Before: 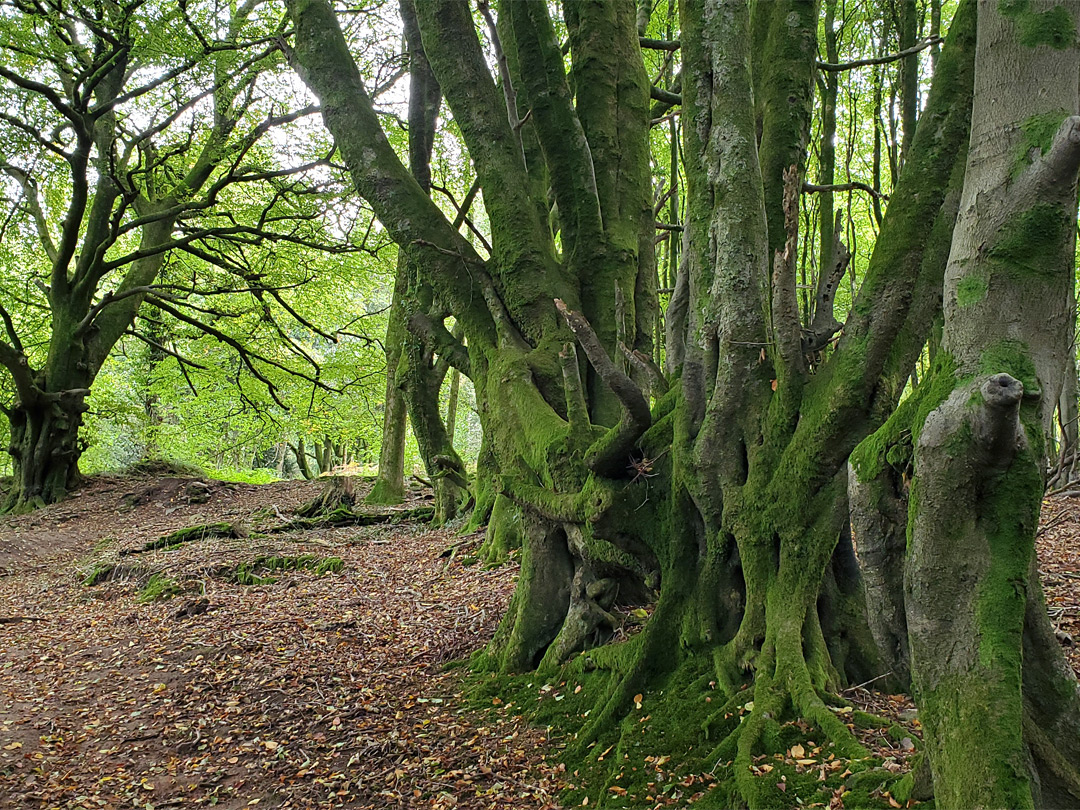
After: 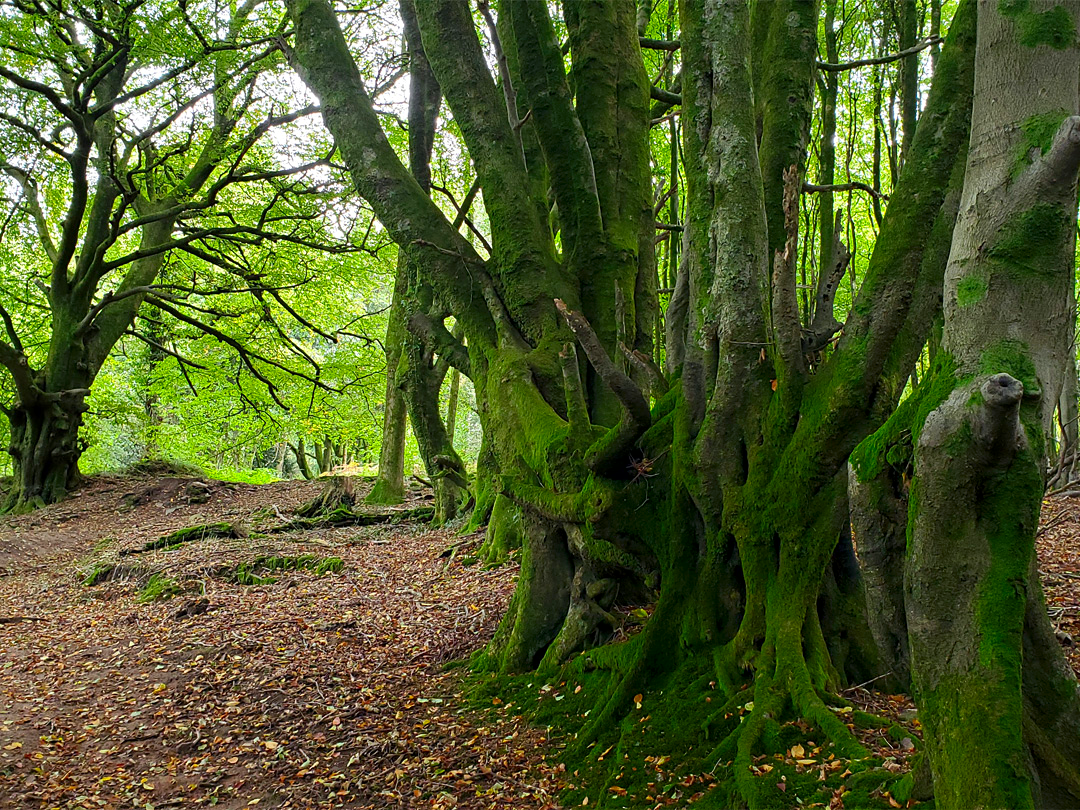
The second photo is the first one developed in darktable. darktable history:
color correction: highlights b* -0.006, saturation 1.31
shadows and highlights: shadows -70.91, highlights 33.9, soften with gaussian
local contrast: mode bilateral grid, contrast 21, coarseness 50, detail 120%, midtone range 0.2
